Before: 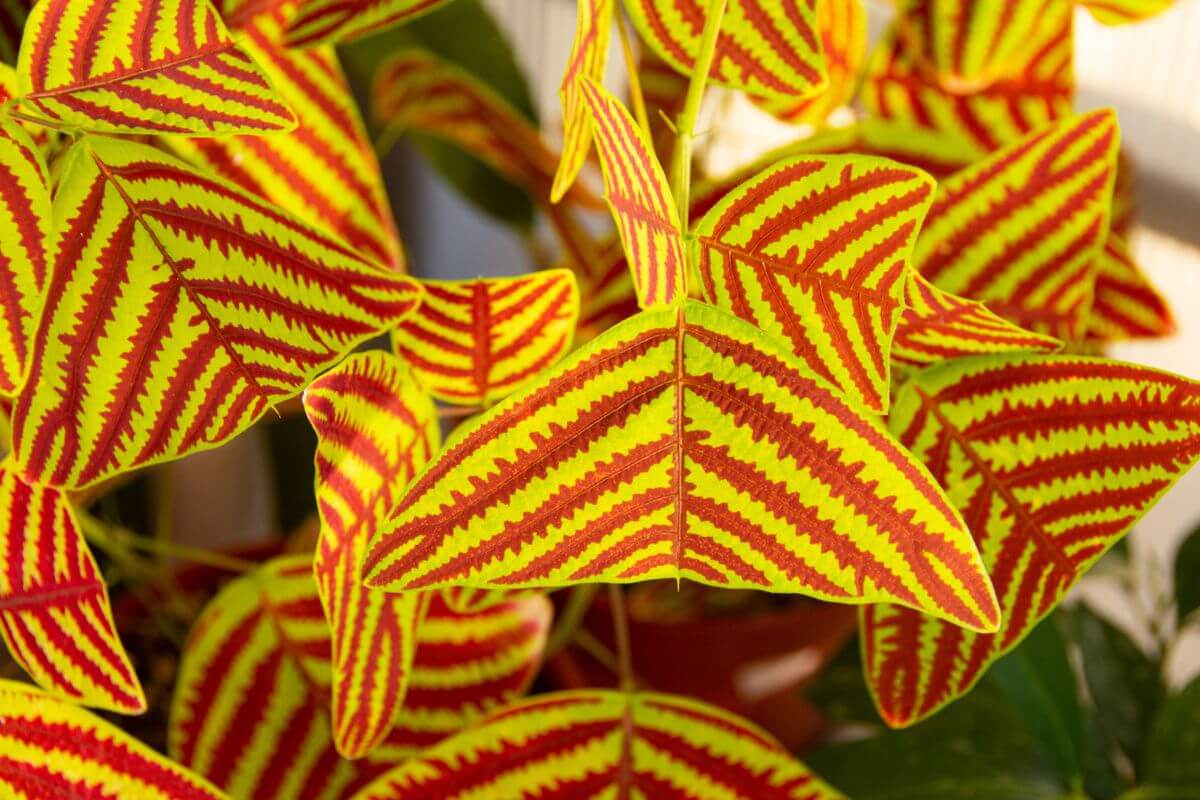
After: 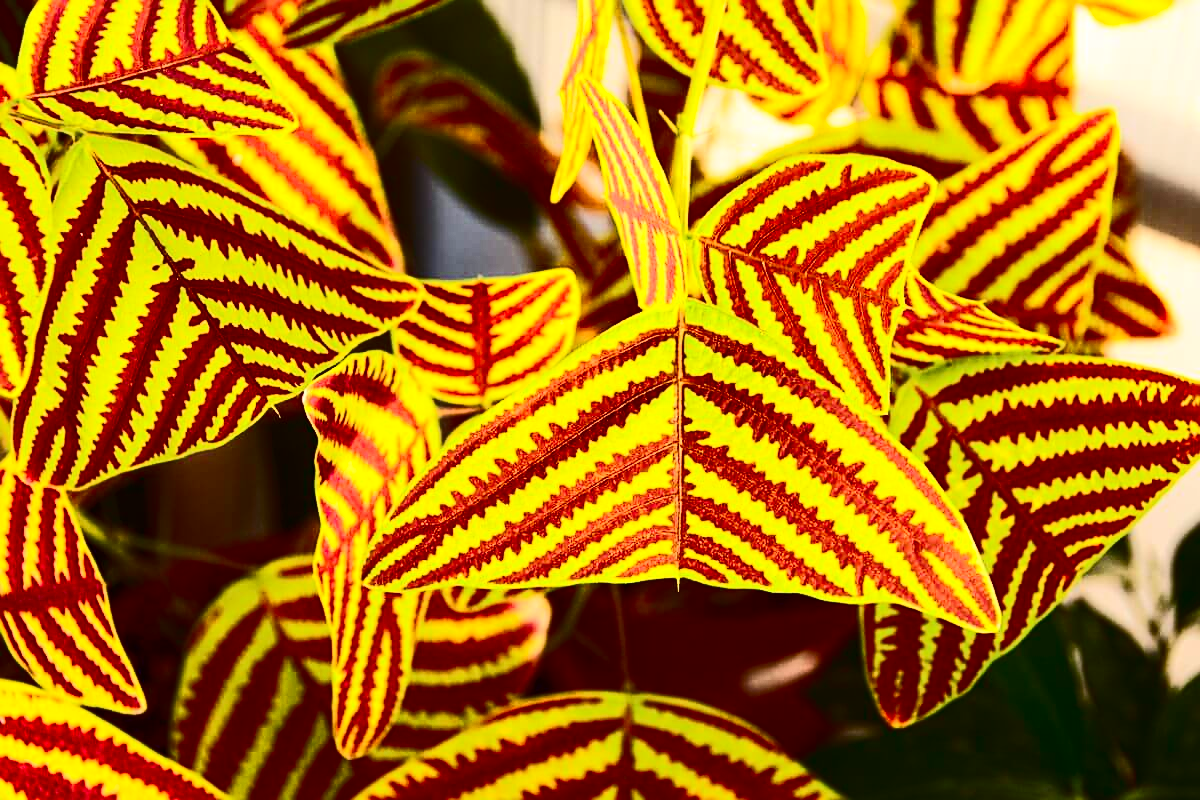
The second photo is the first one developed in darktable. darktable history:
sharpen: on, module defaults
tone curve: curves: ch0 [(0, 0) (0.003, 0.006) (0.011, 0.011) (0.025, 0.02) (0.044, 0.032) (0.069, 0.035) (0.1, 0.046) (0.136, 0.063) (0.177, 0.089) (0.224, 0.12) (0.277, 0.16) (0.335, 0.206) (0.399, 0.268) (0.468, 0.359) (0.543, 0.466) (0.623, 0.582) (0.709, 0.722) (0.801, 0.808) (0.898, 0.886) (1, 1)], color space Lab, independent channels, preserve colors none
contrast brightness saturation: contrast 0.41, brightness 0.096, saturation 0.21
